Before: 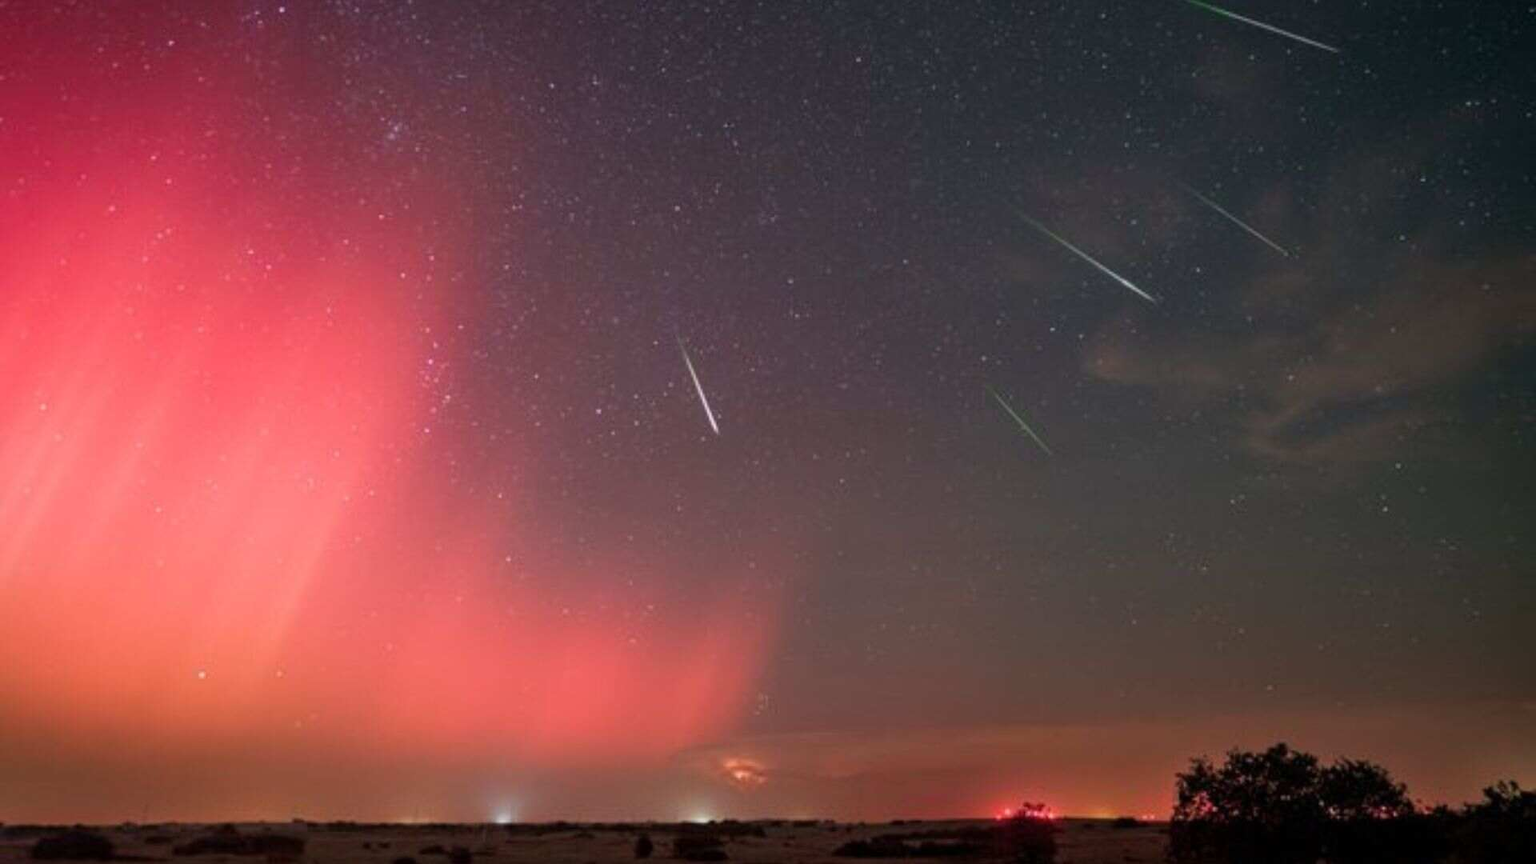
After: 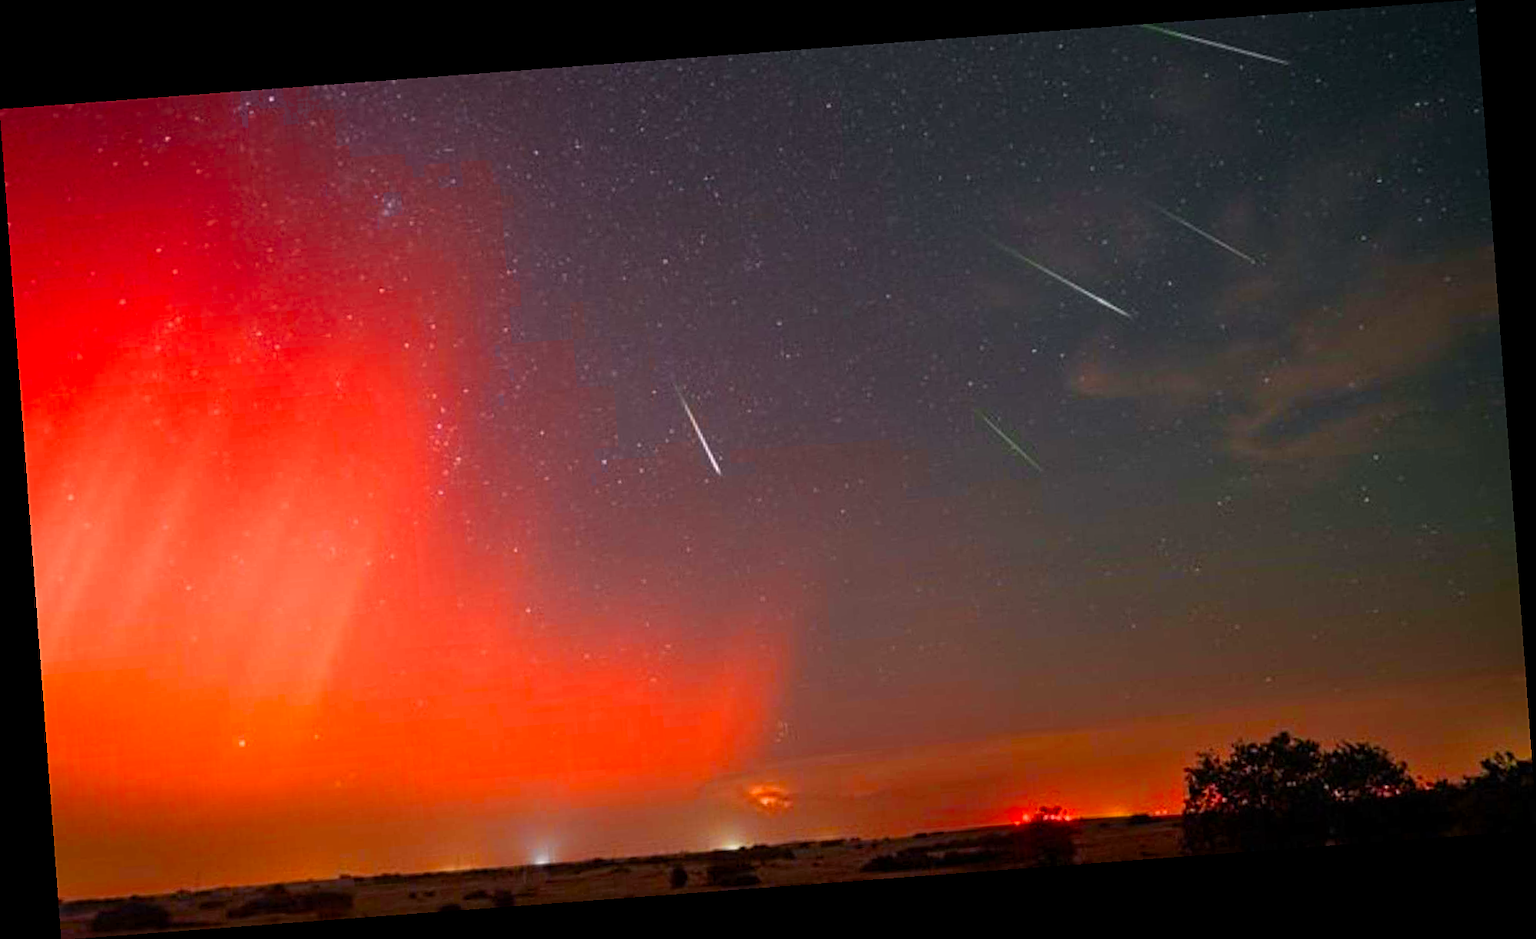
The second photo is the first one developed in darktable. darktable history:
color balance rgb: perceptual saturation grading › global saturation 30%, global vibrance 20%
sharpen: on, module defaults
rotate and perspective: rotation -4.25°, automatic cropping off
color zones: curves: ch0 [(0, 0.511) (0.143, 0.531) (0.286, 0.56) (0.429, 0.5) (0.571, 0.5) (0.714, 0.5) (0.857, 0.5) (1, 0.5)]; ch1 [(0, 0.525) (0.143, 0.705) (0.286, 0.715) (0.429, 0.35) (0.571, 0.35) (0.714, 0.35) (0.857, 0.4) (1, 0.4)]; ch2 [(0, 0.572) (0.143, 0.512) (0.286, 0.473) (0.429, 0.45) (0.571, 0.5) (0.714, 0.5) (0.857, 0.518) (1, 0.518)]
